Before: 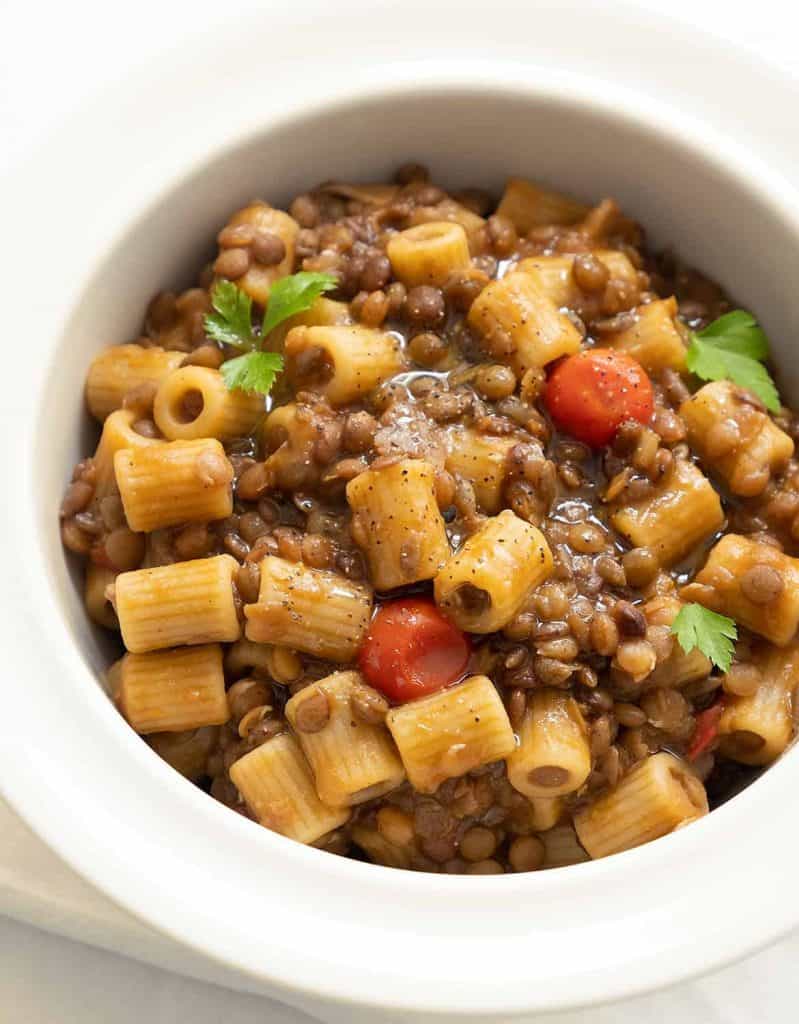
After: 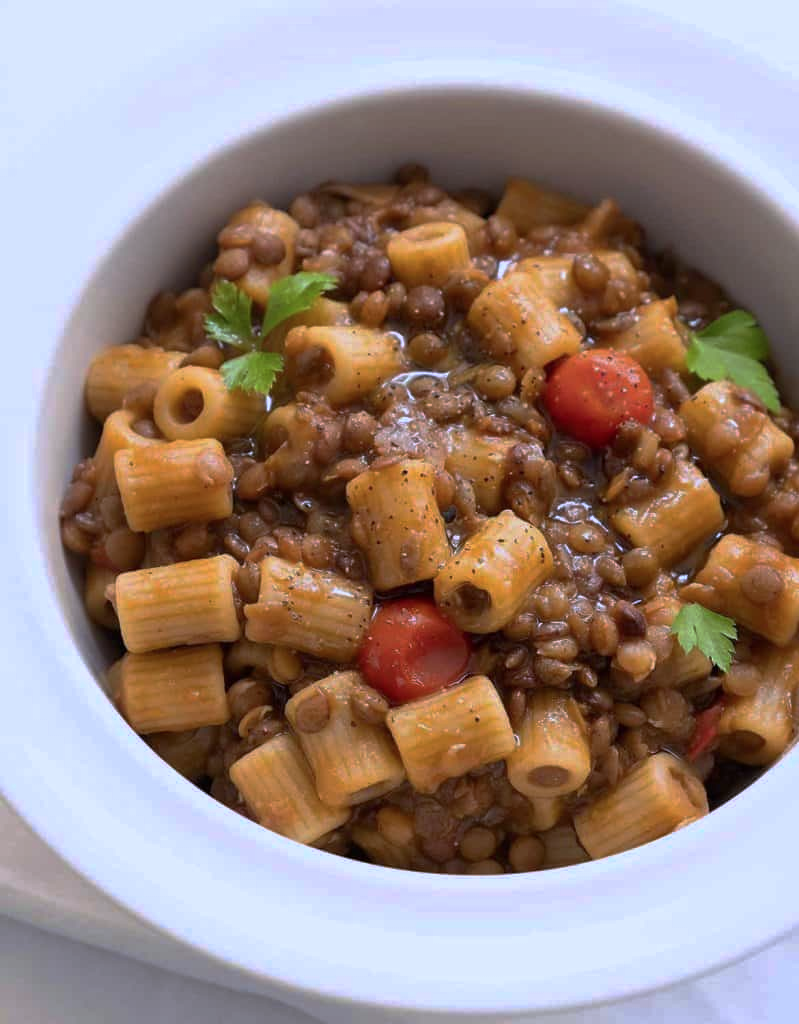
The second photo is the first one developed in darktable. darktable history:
color calibration: output R [0.999, 0.026, -0.11, 0], output G [-0.019, 1.037, -0.099, 0], output B [0.022, -0.023, 0.902, 0], illuminant custom, x 0.367, y 0.392, temperature 4437.75 K, clip negative RGB from gamut false
white balance: red 0.978, blue 0.999
base curve: curves: ch0 [(0, 0) (0.595, 0.418) (1, 1)], preserve colors none
